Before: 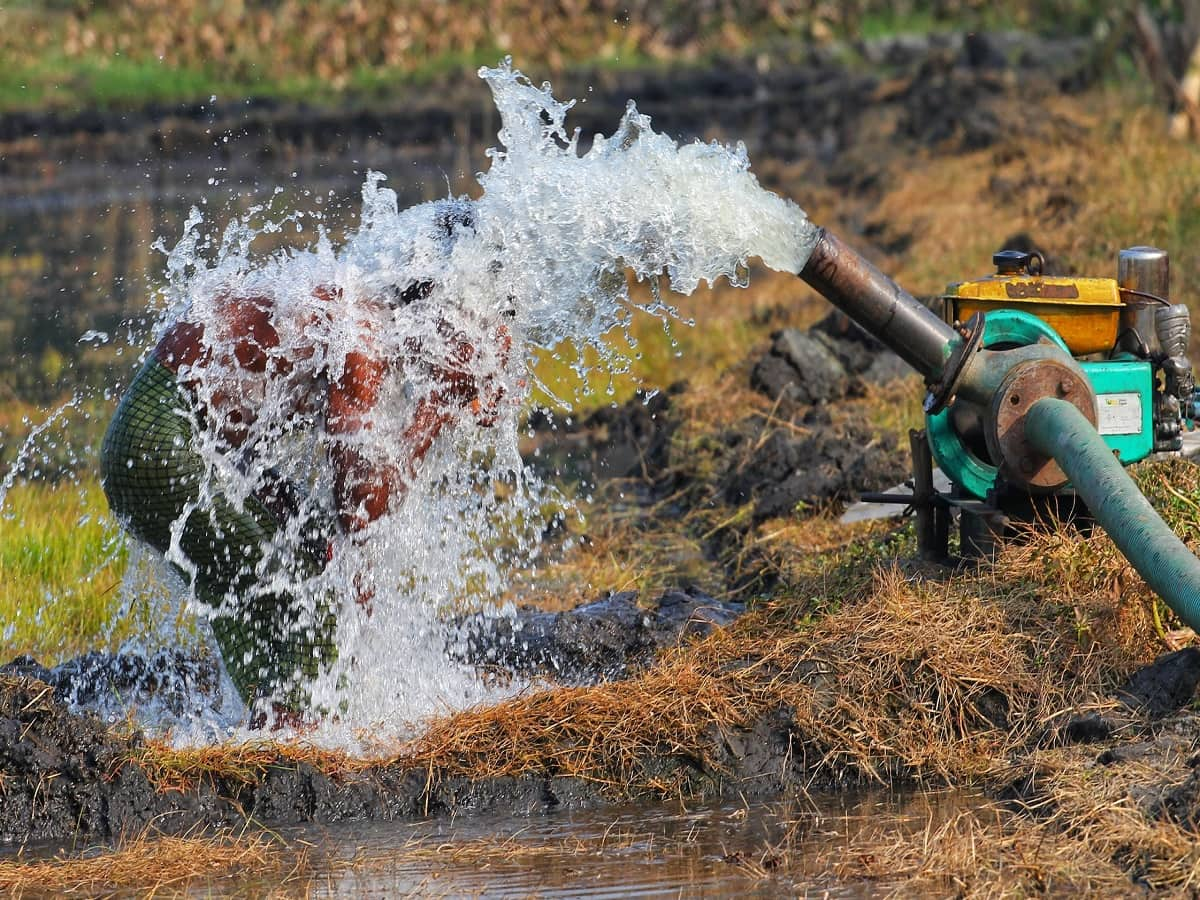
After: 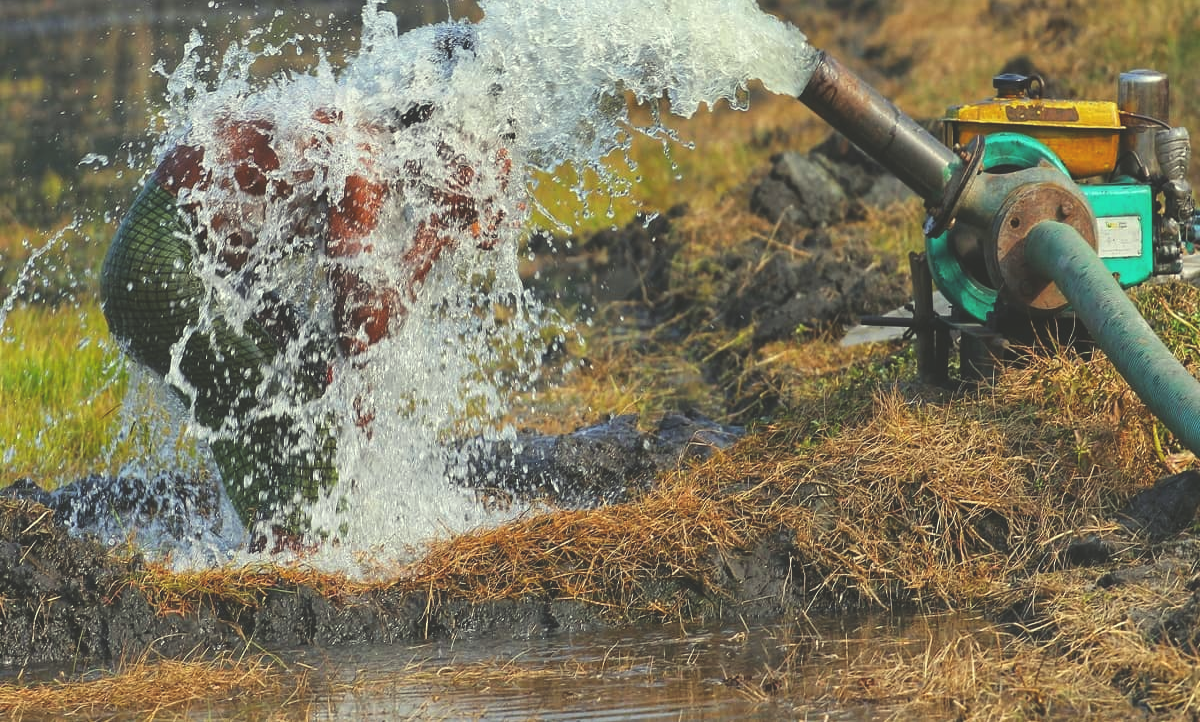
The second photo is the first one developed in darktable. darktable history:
crop and rotate: top 19.68%
color correction: highlights a* -5.71, highlights b* 10.69
exposure: black level correction -0.027, compensate highlight preservation false
